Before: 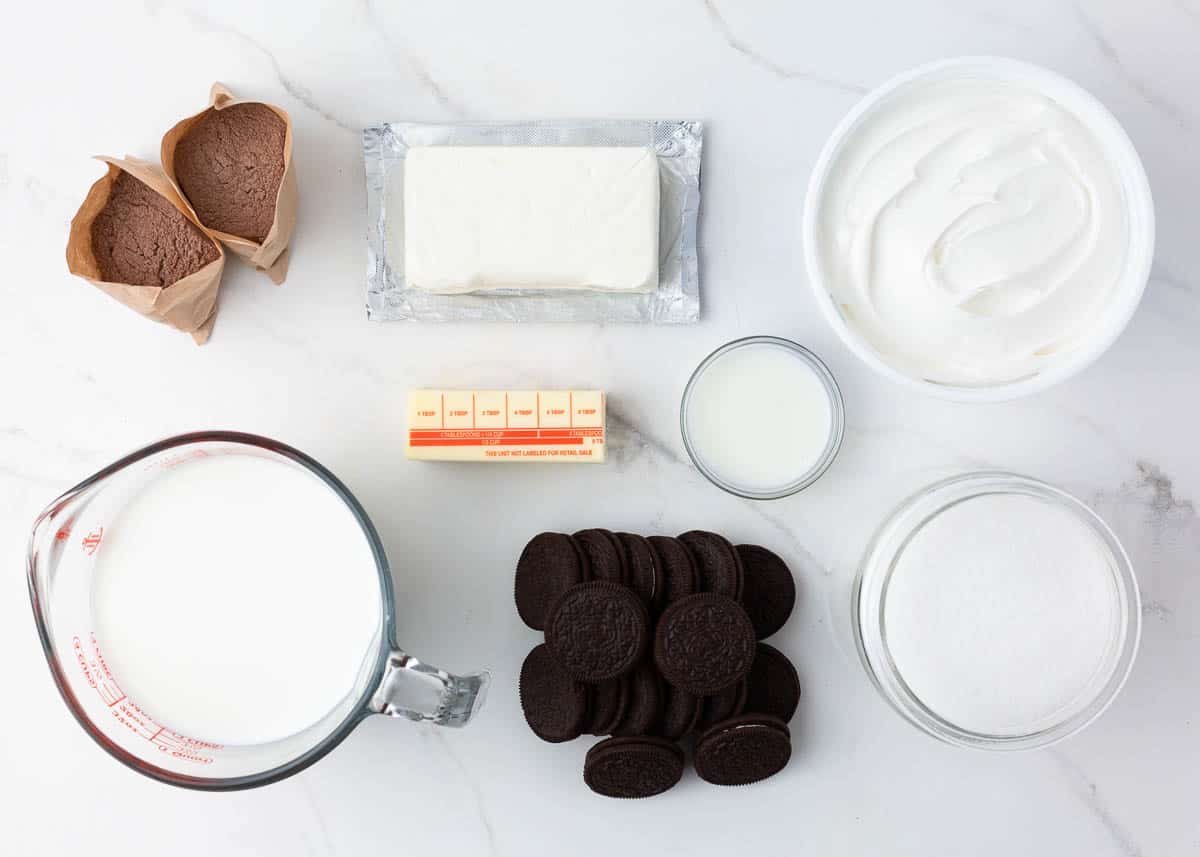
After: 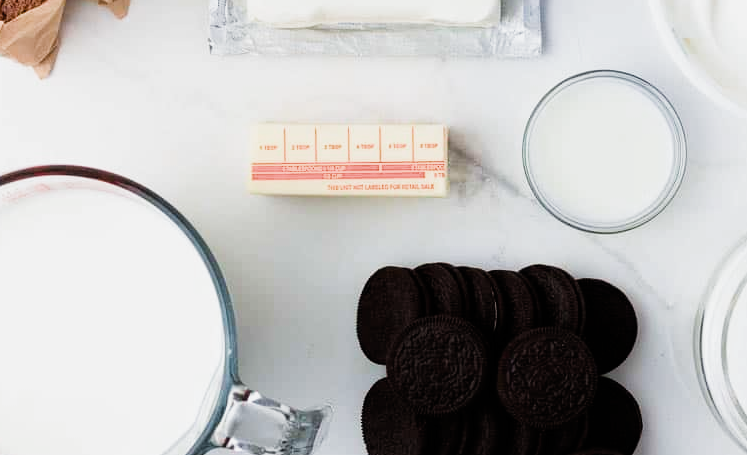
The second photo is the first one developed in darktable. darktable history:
color balance rgb: linear chroma grading › global chroma 8.833%, perceptual saturation grading › global saturation 29.723%, global vibrance 20%
filmic rgb: black relative exposure -8.05 EV, white relative exposure 3 EV, threshold 5.96 EV, hardness 5.38, contrast 1.253, color science v4 (2020), enable highlight reconstruction true
crop: left 13.231%, top 31.041%, right 24.489%, bottom 15.861%
